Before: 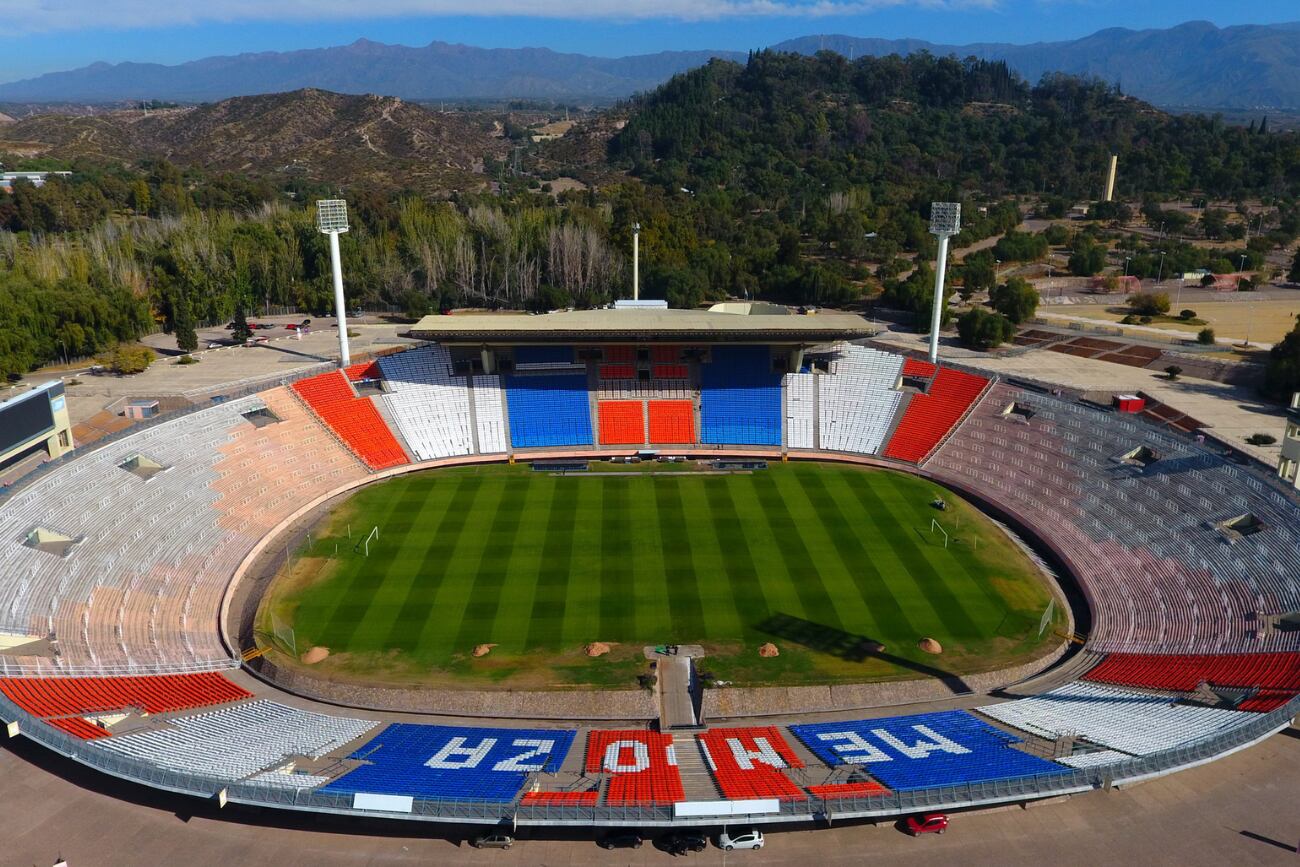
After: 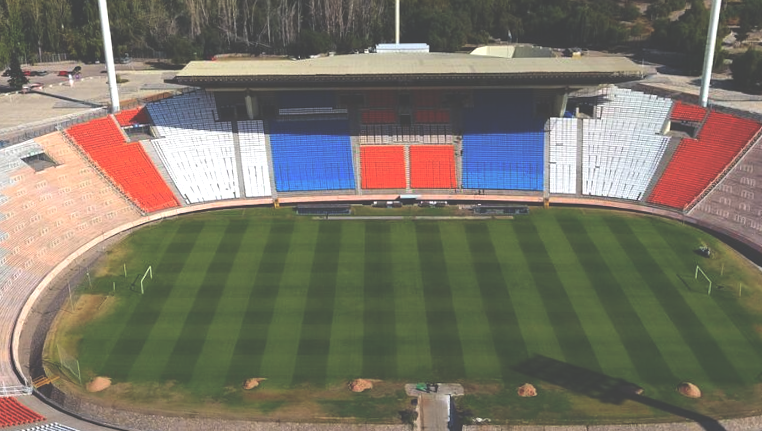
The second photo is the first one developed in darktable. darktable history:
crop: left 13.312%, top 31.28%, right 24.627%, bottom 15.582%
rotate and perspective: rotation 0.062°, lens shift (vertical) 0.115, lens shift (horizontal) -0.133, crop left 0.047, crop right 0.94, crop top 0.061, crop bottom 0.94
exposure: black level correction -0.062, exposure -0.05 EV, compensate highlight preservation false
tone equalizer: -8 EV -0.417 EV, -7 EV -0.389 EV, -6 EV -0.333 EV, -5 EV -0.222 EV, -3 EV 0.222 EV, -2 EV 0.333 EV, -1 EV 0.389 EV, +0 EV 0.417 EV, edges refinement/feathering 500, mask exposure compensation -1.57 EV, preserve details no
